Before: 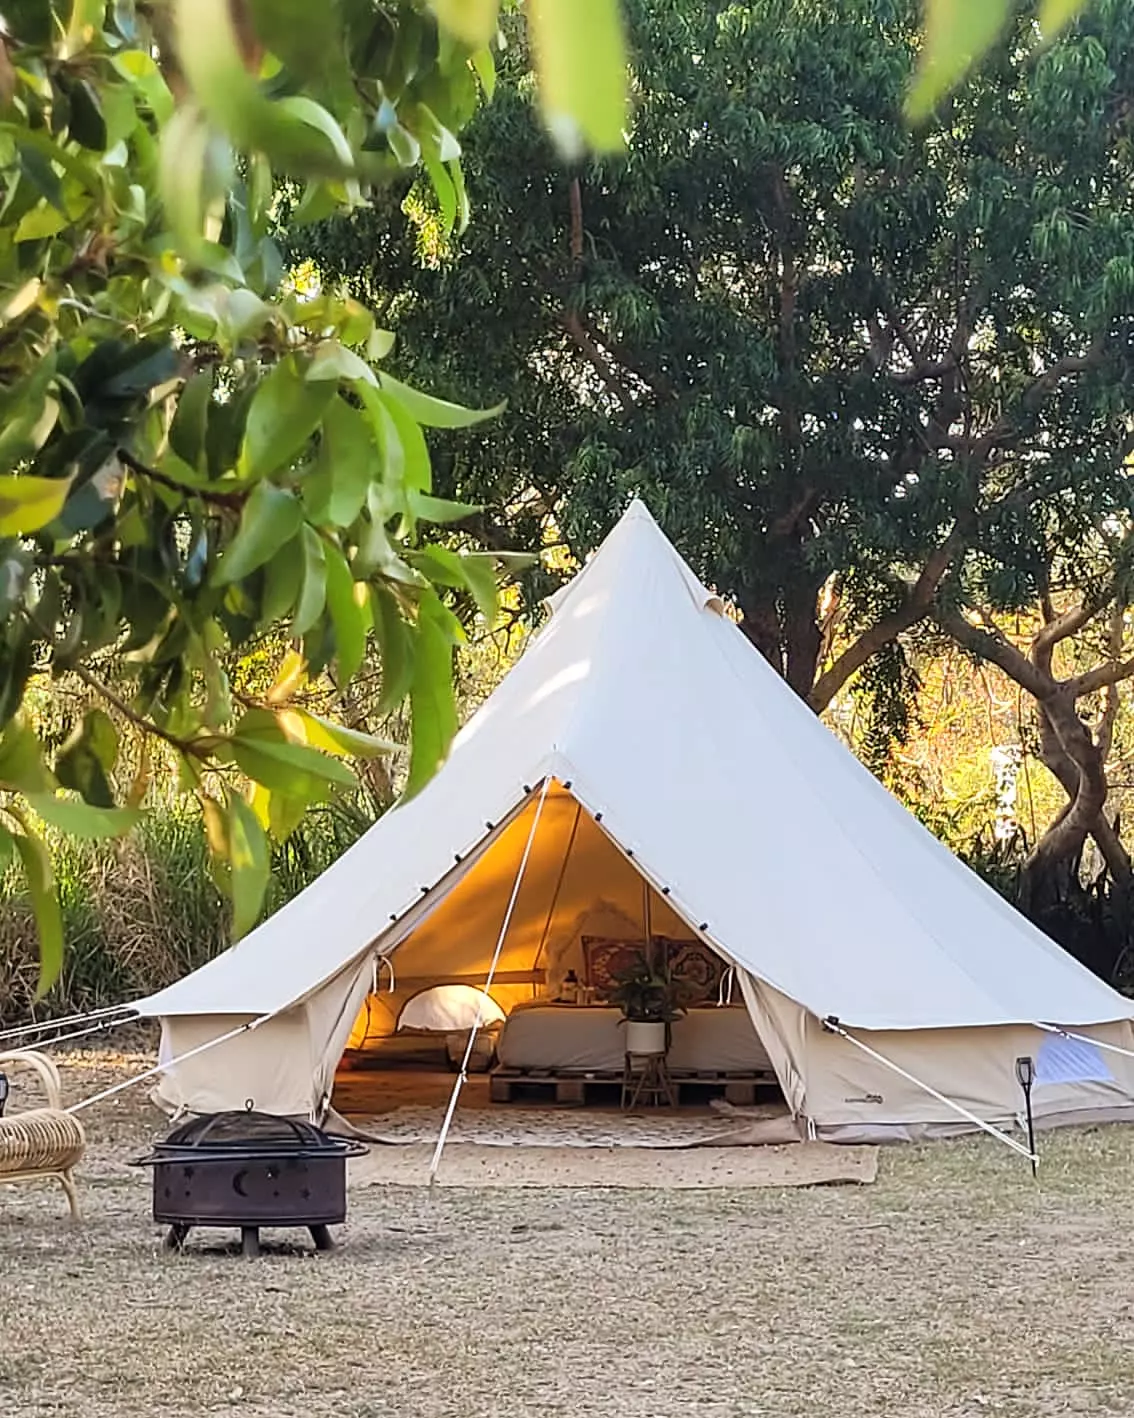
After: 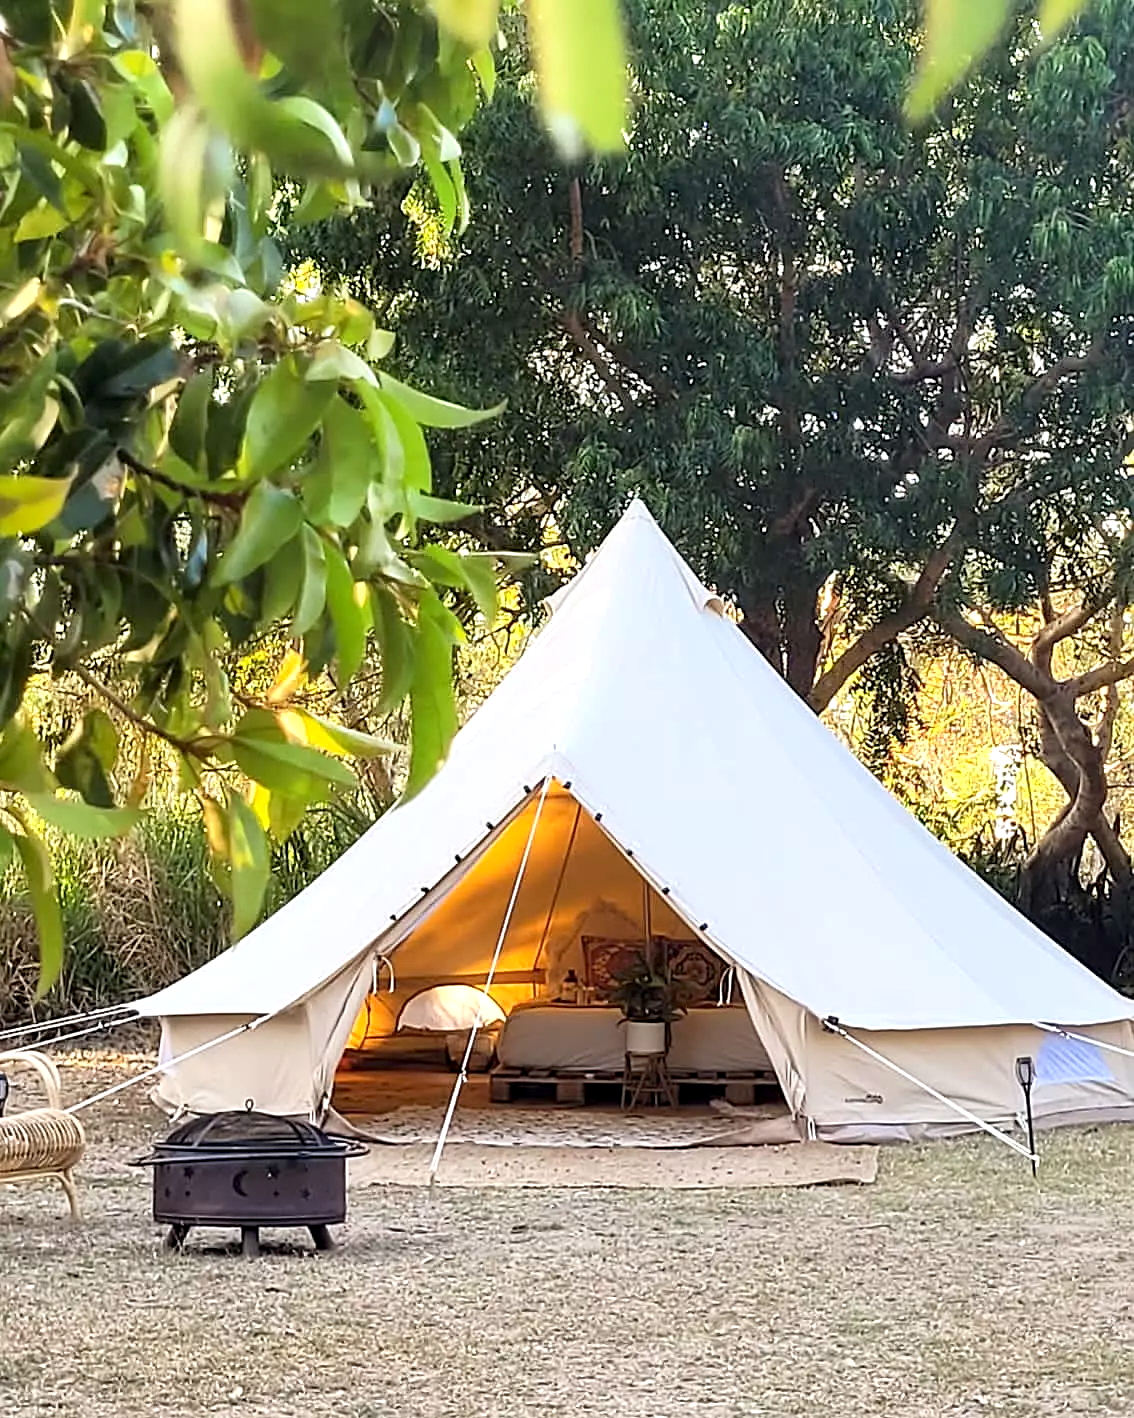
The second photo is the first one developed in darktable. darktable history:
sharpen: amount 0.214
exposure: black level correction 0.003, exposure 0.387 EV, compensate exposure bias true, compensate highlight preservation false
